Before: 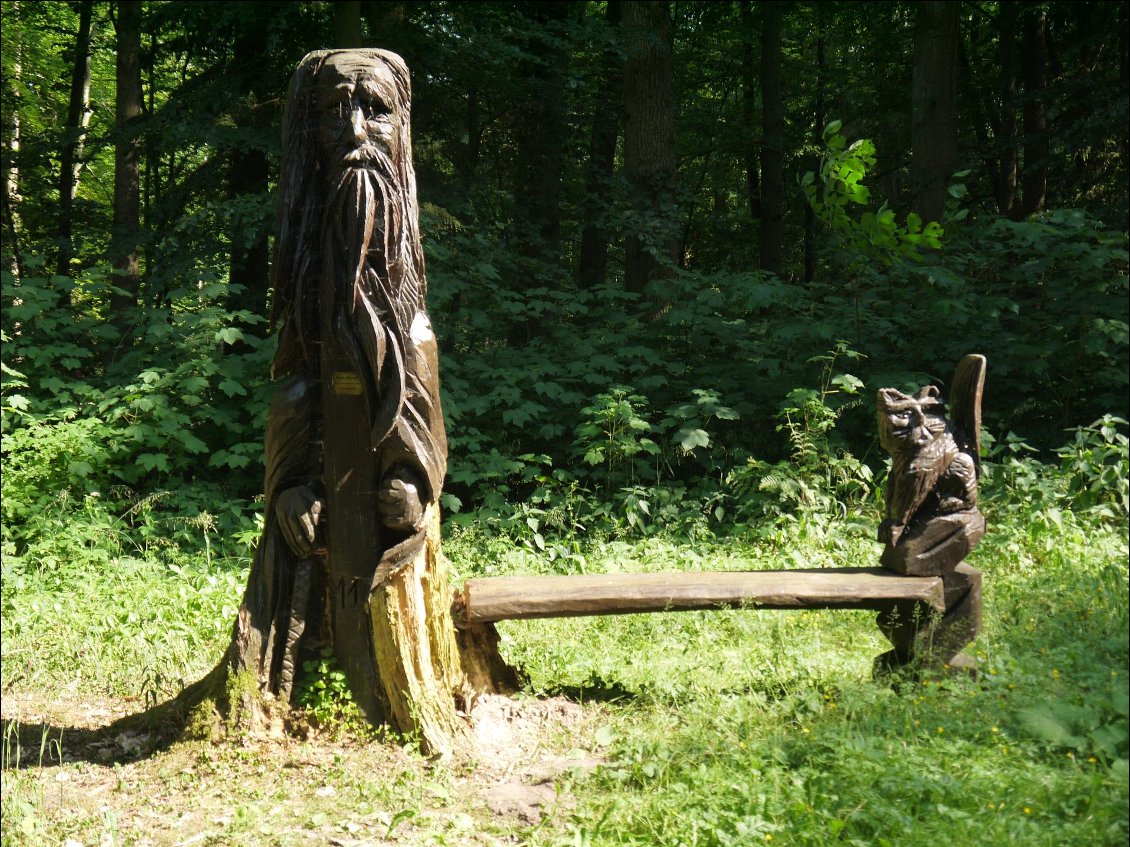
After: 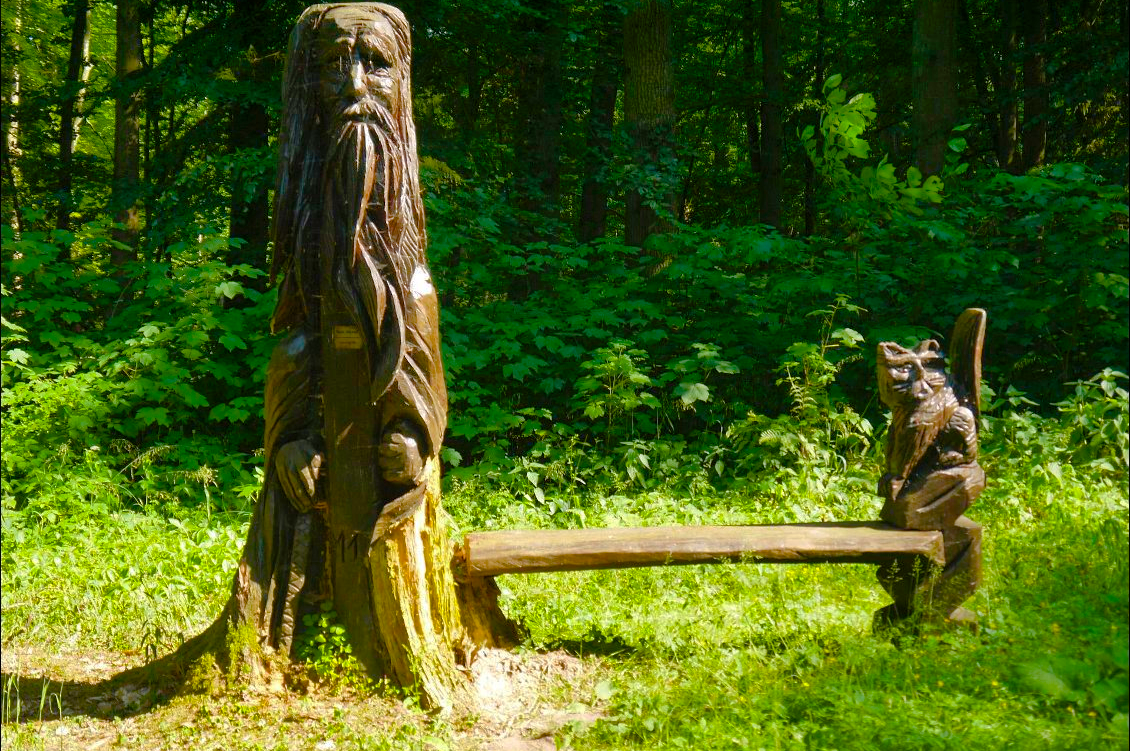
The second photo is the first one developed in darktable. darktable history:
color balance rgb: linear chroma grading › global chroma 42.434%, perceptual saturation grading › global saturation 20%, perceptual saturation grading › highlights -25.026%, perceptual saturation grading › shadows 49.605%
crop and rotate: top 5.457%, bottom 5.823%
shadows and highlights: on, module defaults
